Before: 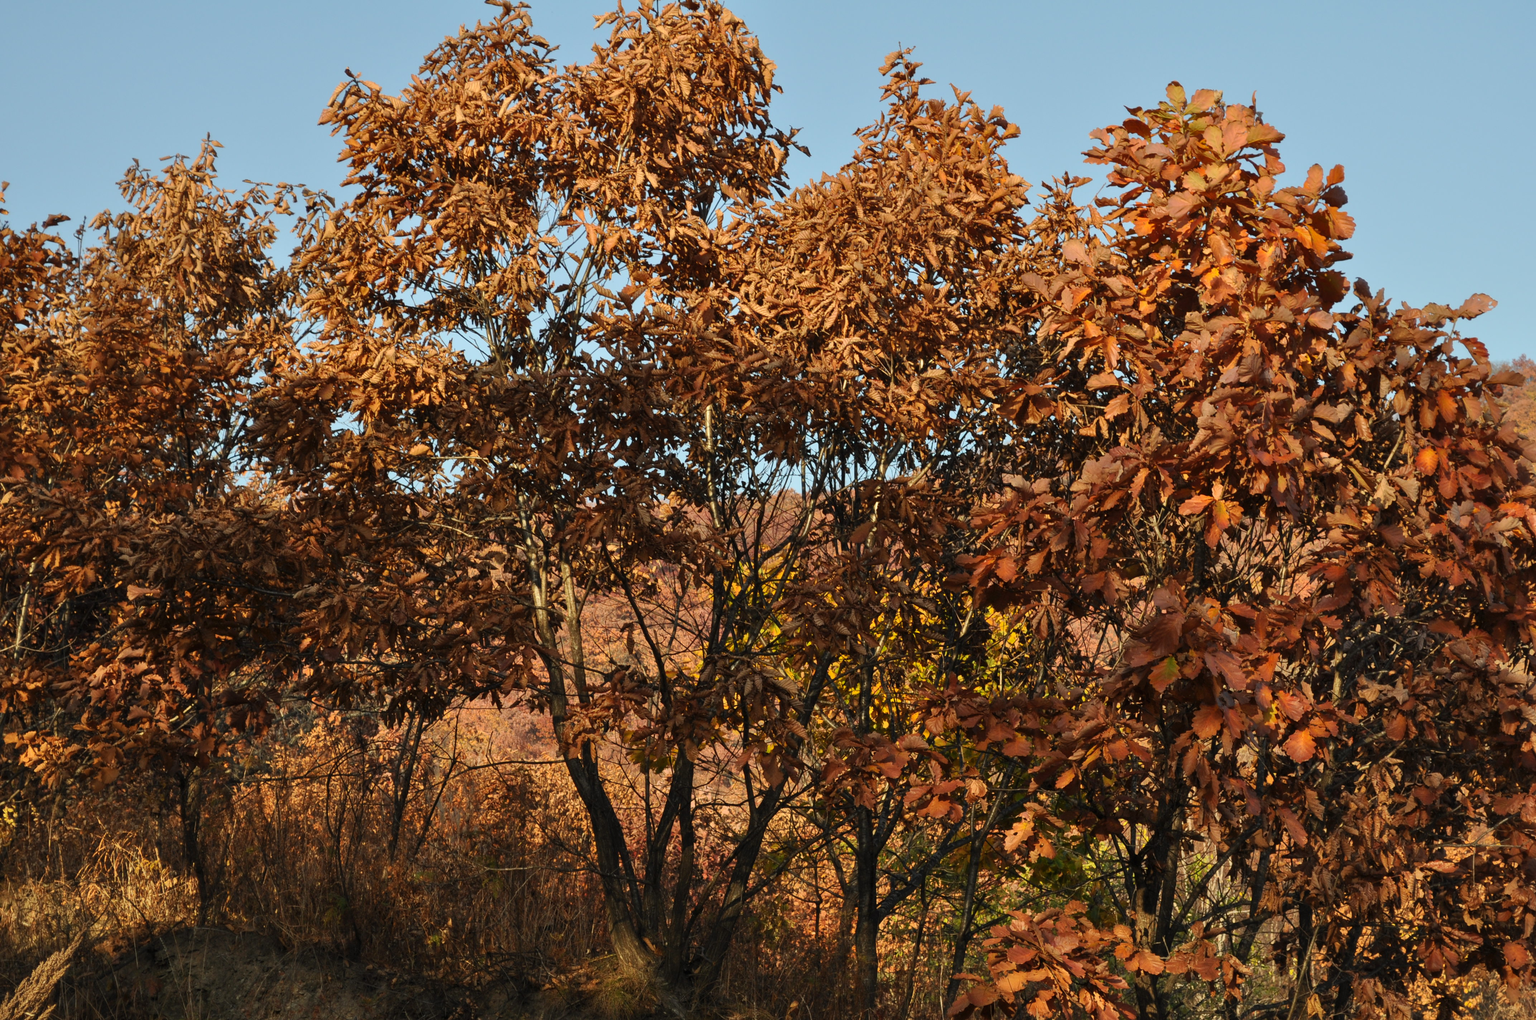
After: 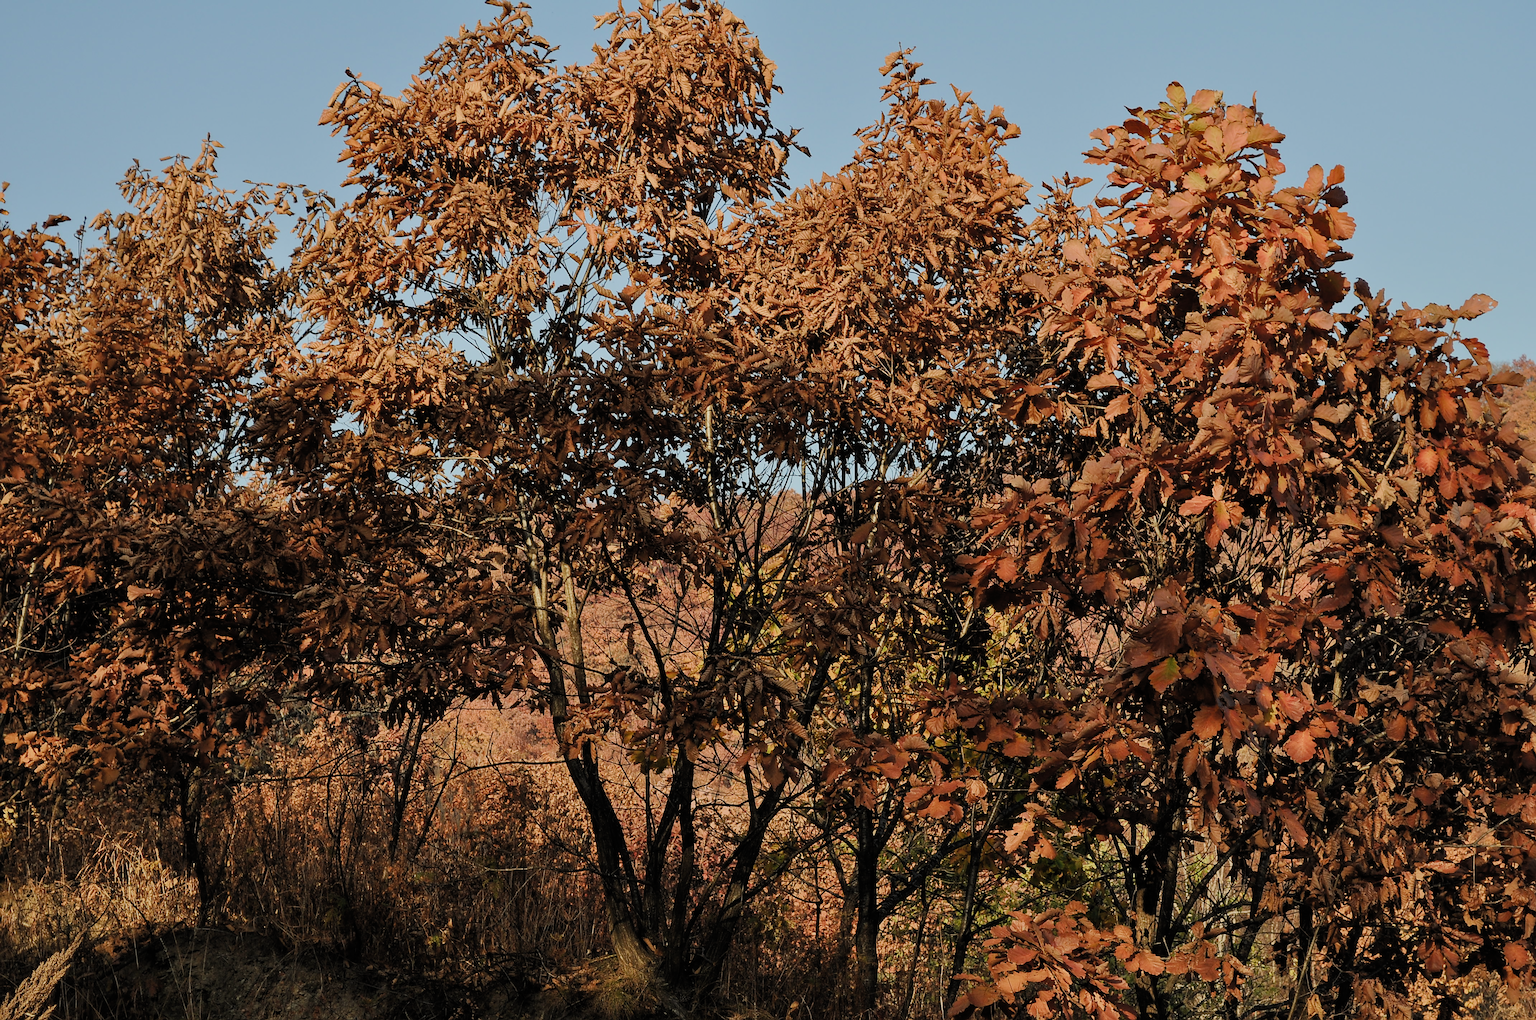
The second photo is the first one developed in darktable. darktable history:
haze removal: adaptive false
sharpen: radius 1.376, amount 1.261, threshold 0.721
filmic rgb: black relative exposure -7.65 EV, white relative exposure 4.56 EV, threshold 2.99 EV, hardness 3.61, color science v4 (2020), enable highlight reconstruction true
